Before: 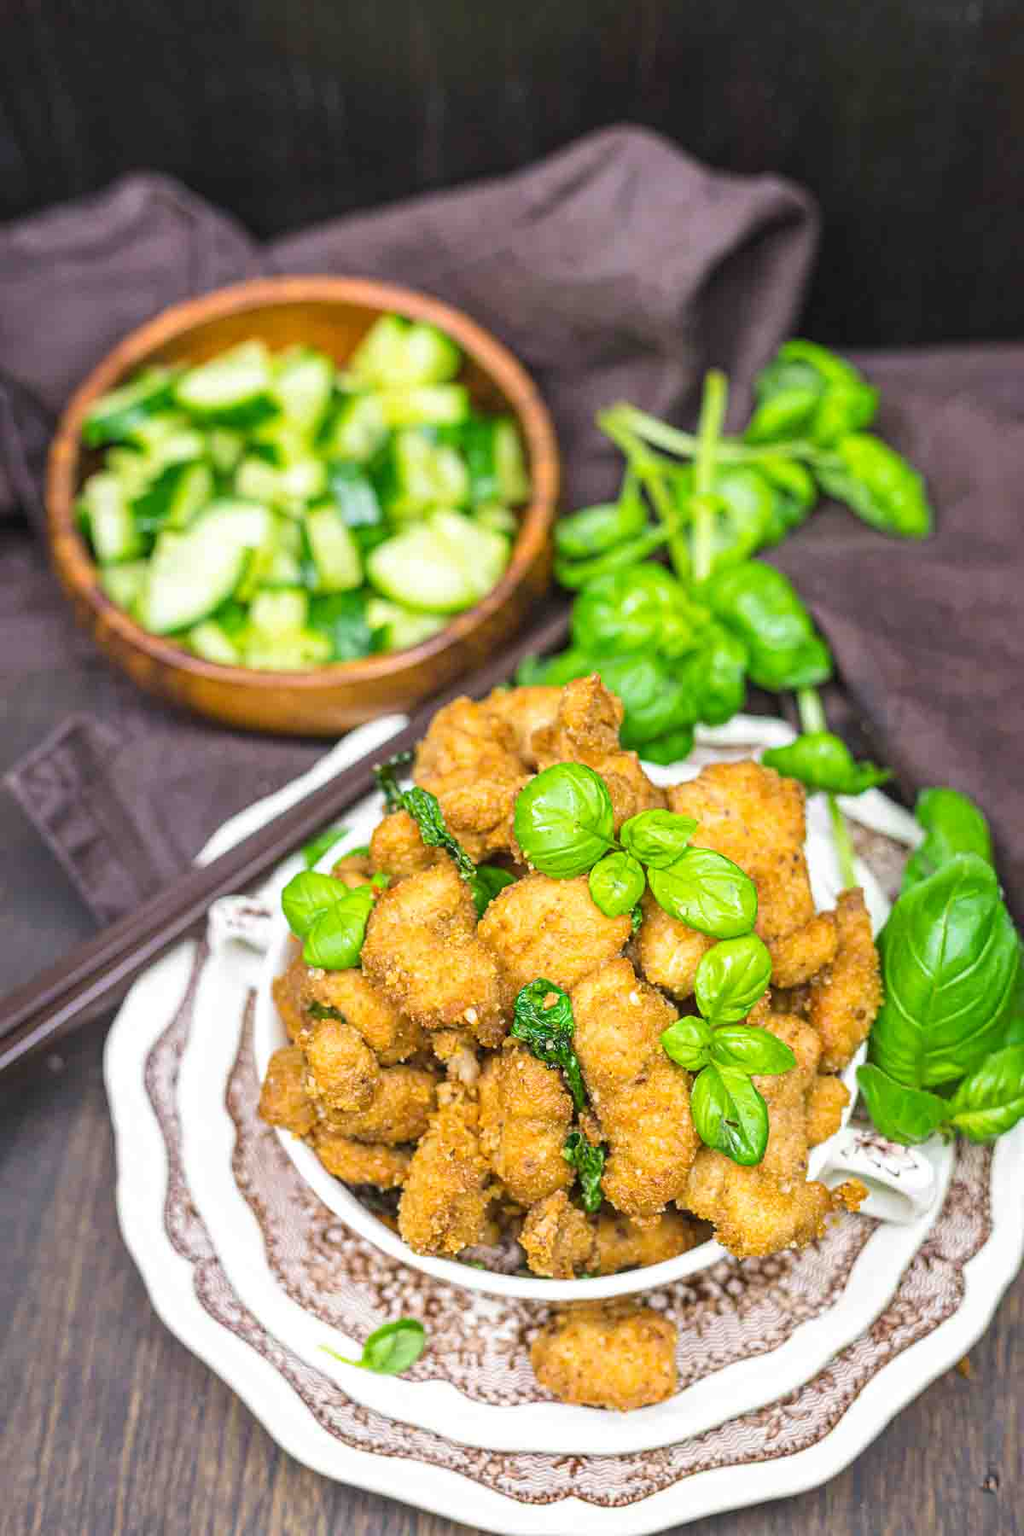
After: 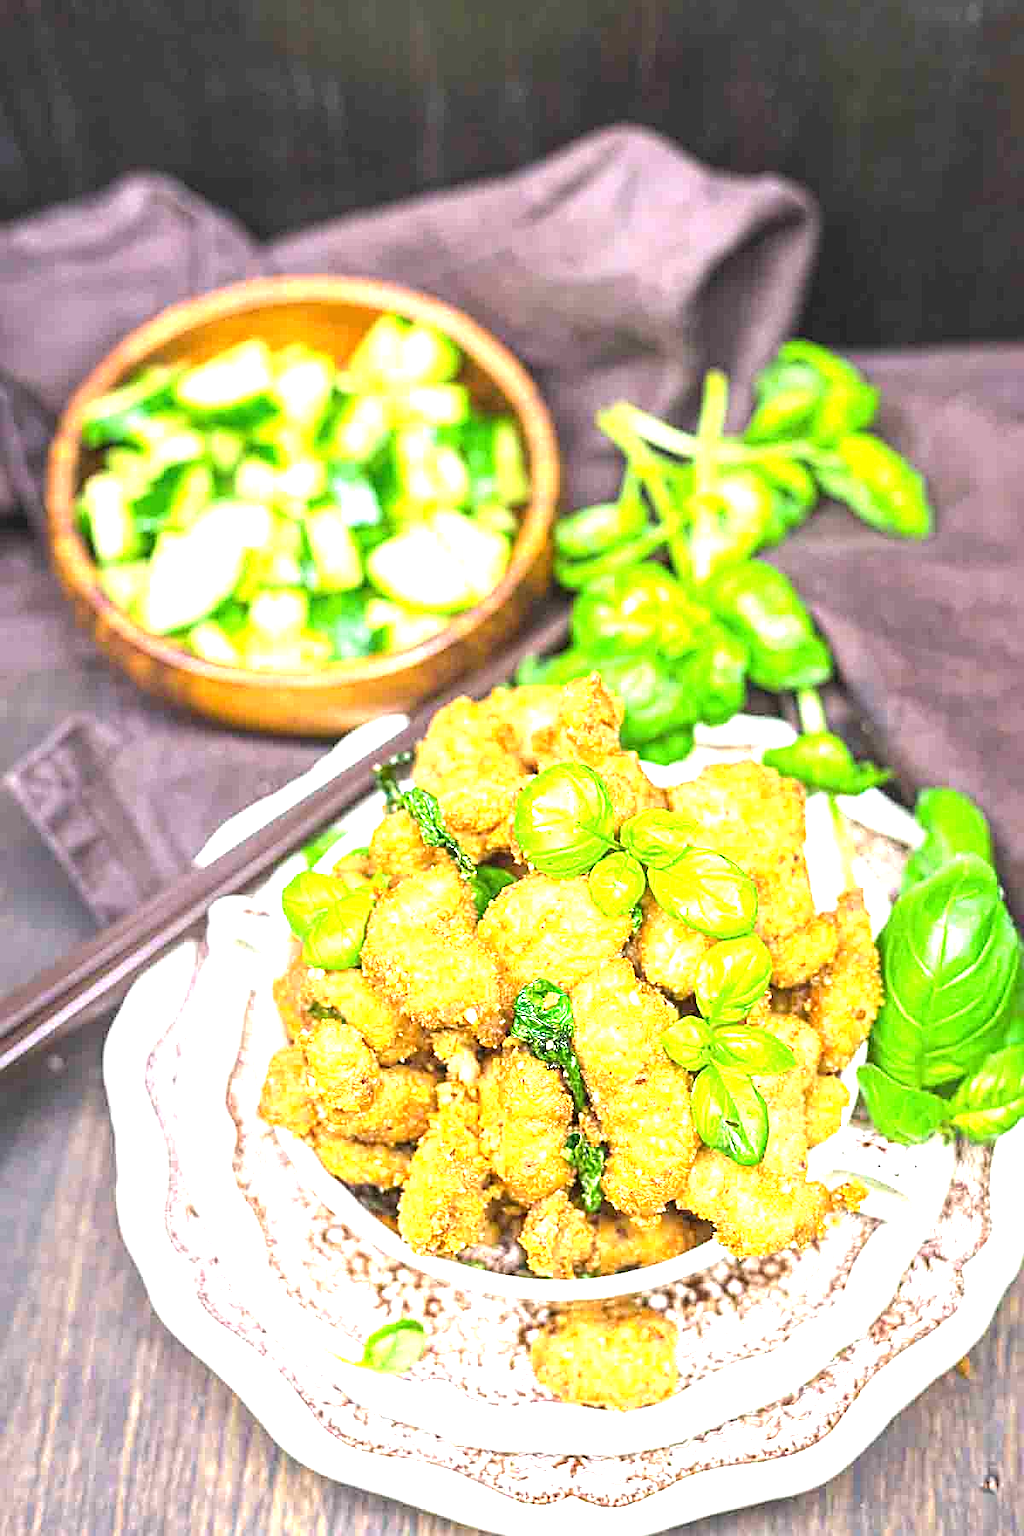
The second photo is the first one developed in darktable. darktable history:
sharpen: on, module defaults
exposure: black level correction 0, exposure 1.45 EV, compensate exposure bias true, compensate highlight preservation false
